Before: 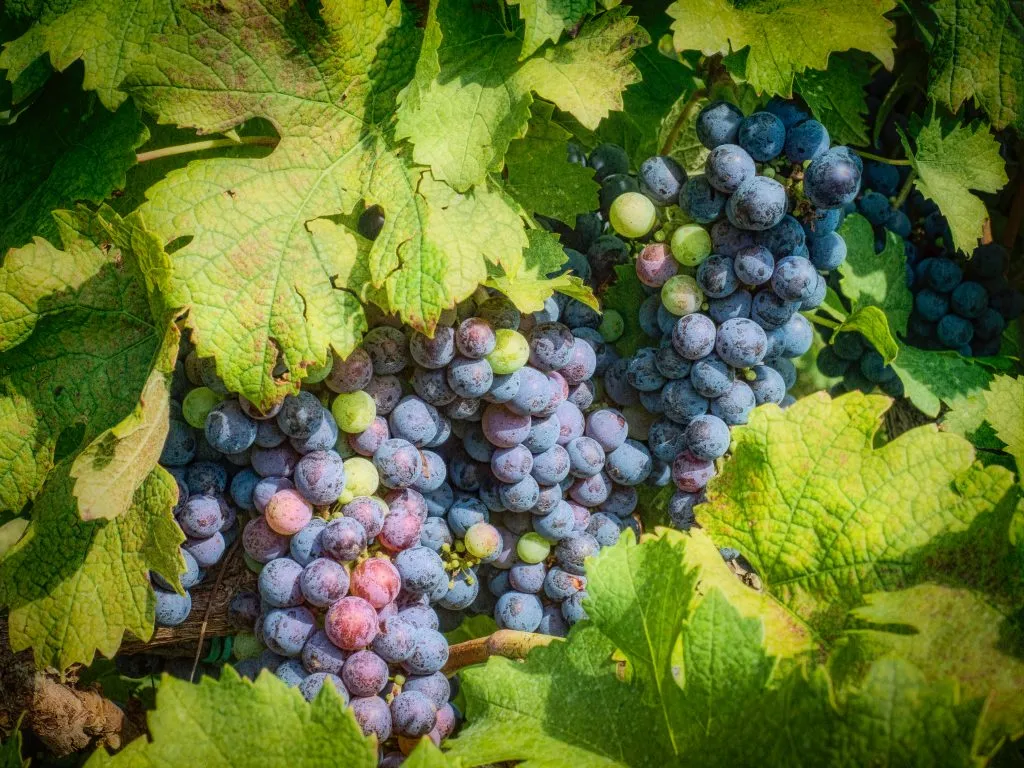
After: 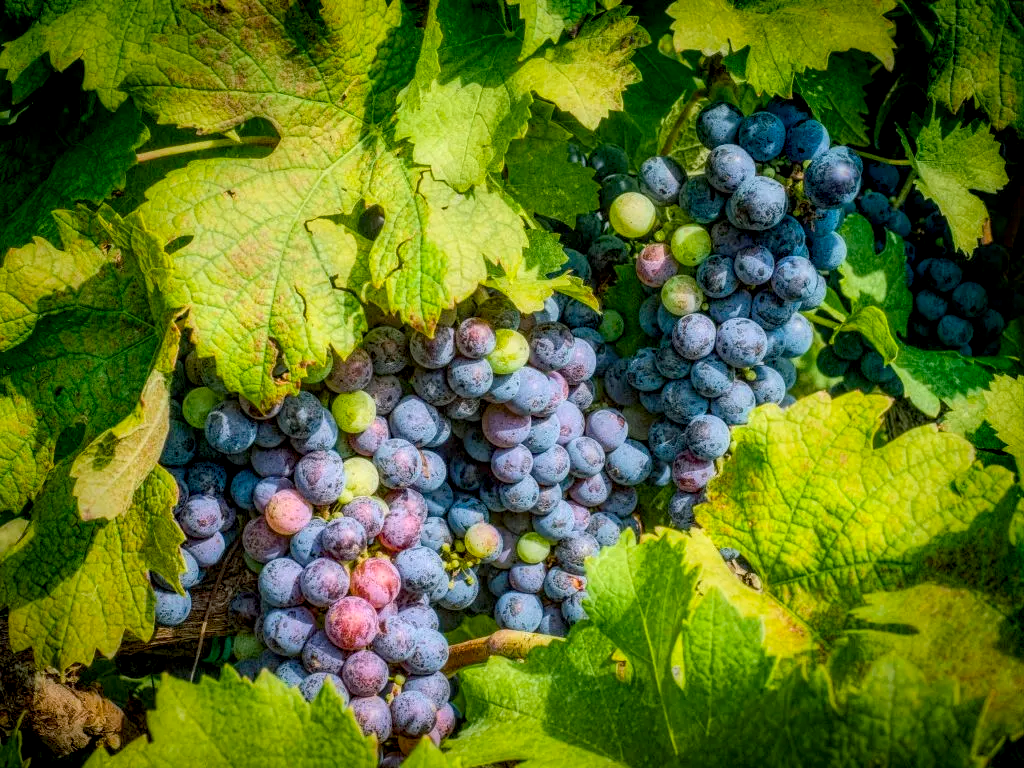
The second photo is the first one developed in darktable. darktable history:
local contrast: detail 130%
color balance rgb: shadows lift › luminance -7.673%, shadows lift › chroma 2.134%, shadows lift › hue 167.89°, global offset › luminance -0.513%, perceptual saturation grading › global saturation 19.802%, perceptual brilliance grading › global brilliance 2.836%, perceptual brilliance grading › highlights -2.77%, perceptual brilliance grading › shadows 2.576%
